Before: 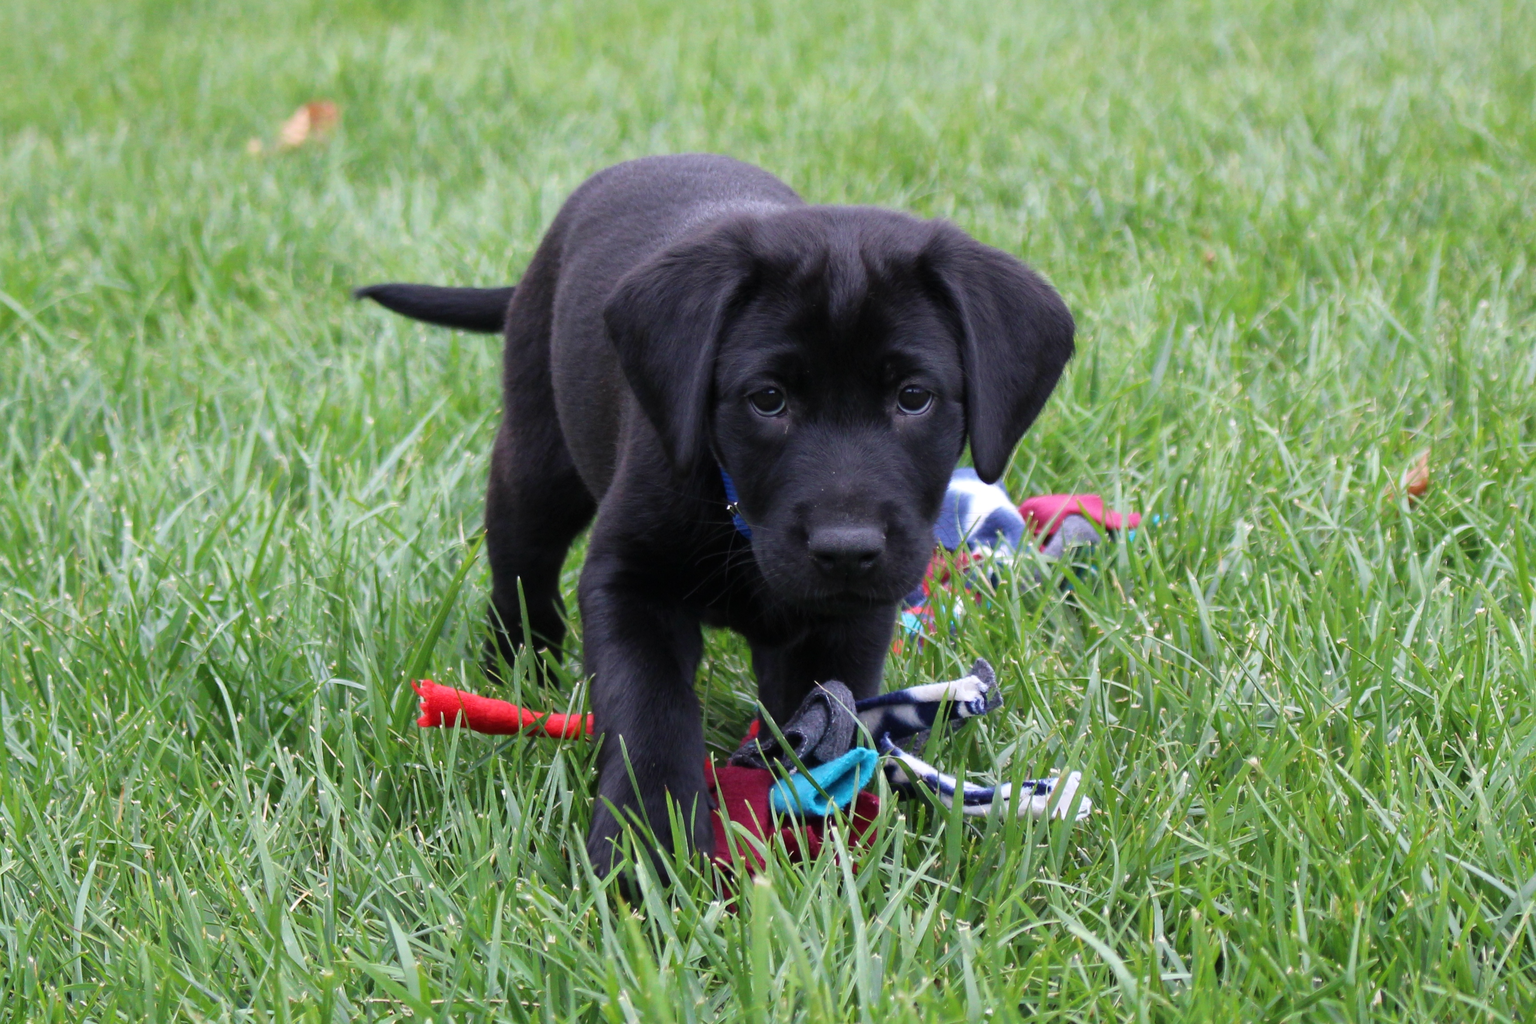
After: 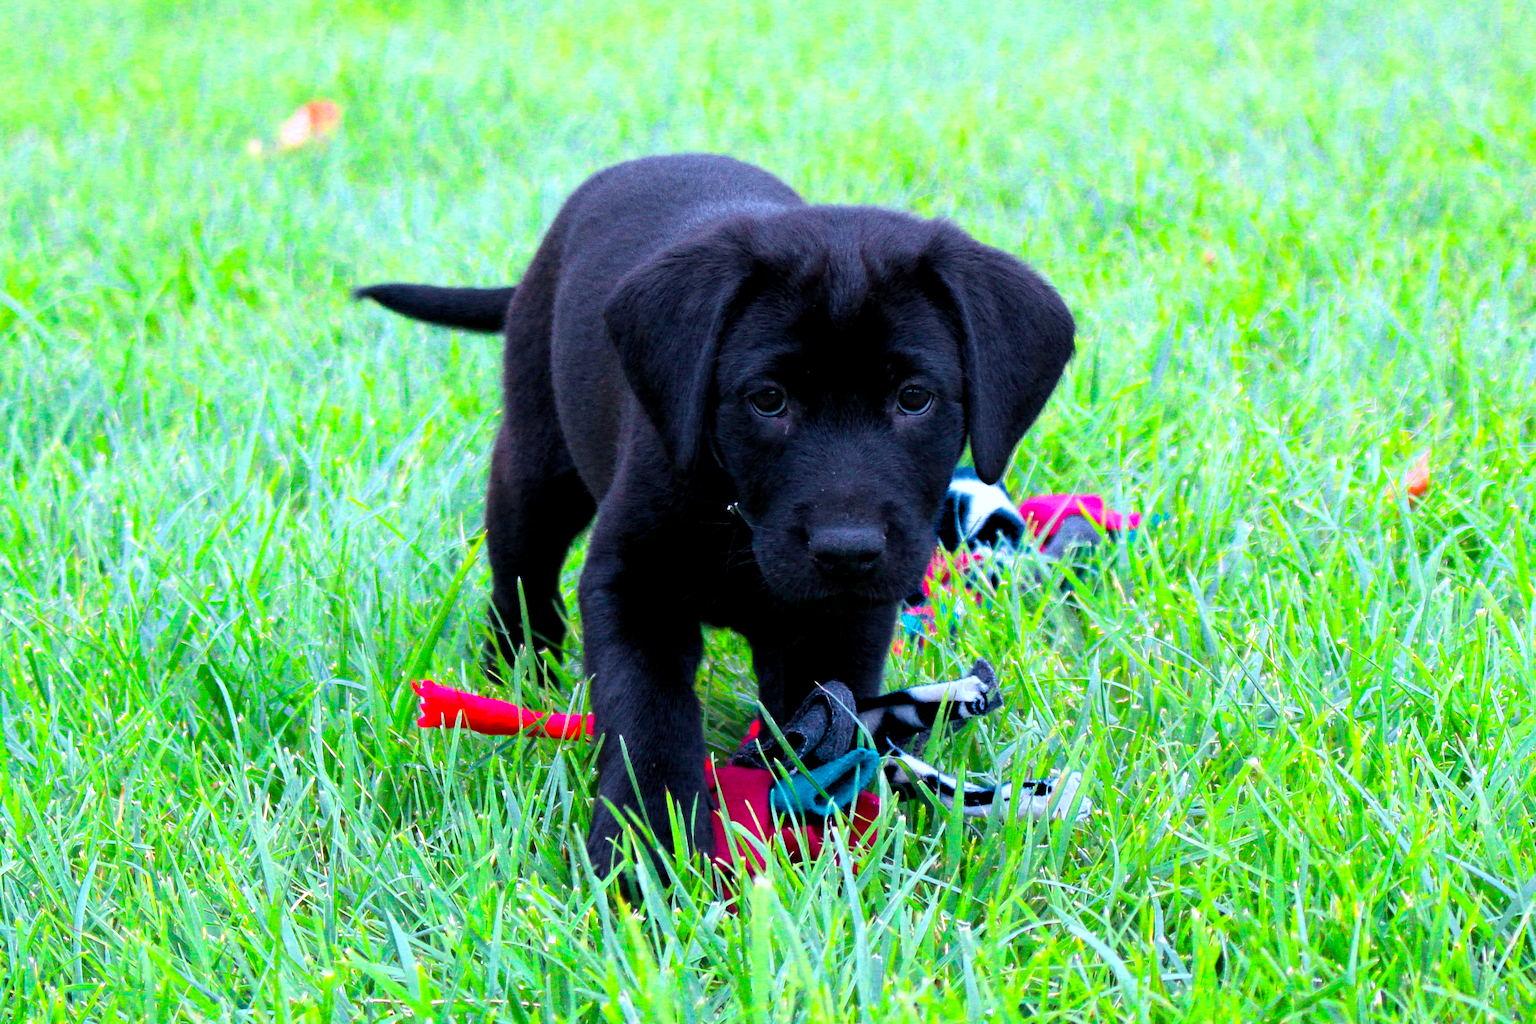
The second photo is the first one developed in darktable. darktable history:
grain: coarseness 0.09 ISO, strength 40%
color calibration: output R [1.422, -0.35, -0.252, 0], output G [-0.238, 1.259, -0.084, 0], output B [-0.081, -0.196, 1.58, 0], output brightness [0.49, 0.671, -0.57, 0], illuminant same as pipeline (D50), adaptation none (bypass), saturation algorithm version 1 (2020)
exposure: black level correction 0.005, exposure 0.001 EV, compensate highlight preservation false
